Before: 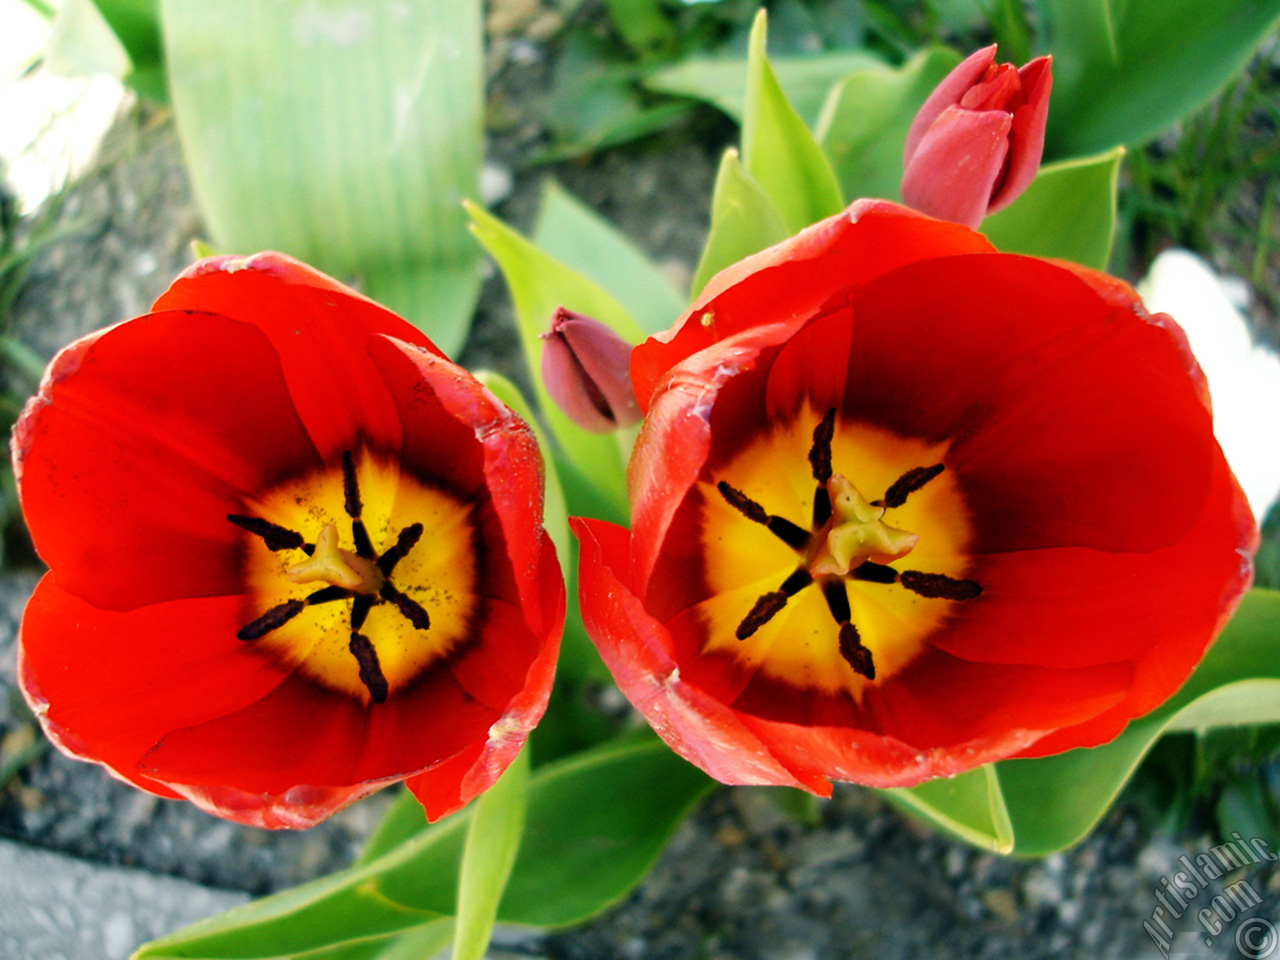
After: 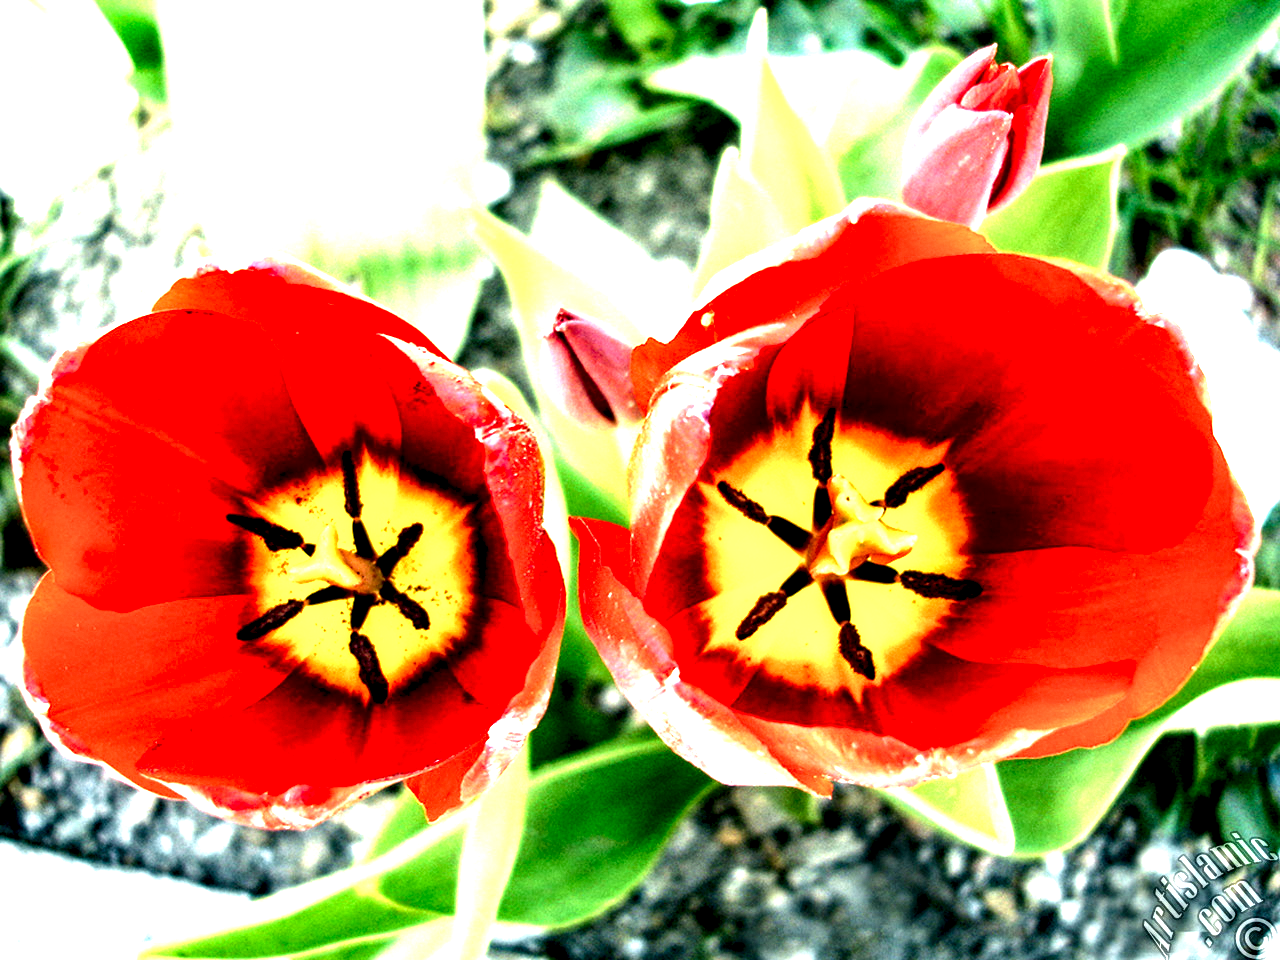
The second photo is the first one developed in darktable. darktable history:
exposure: black level correction 0.001, exposure 1.867 EV, compensate highlight preservation false
tone equalizer: edges refinement/feathering 500, mask exposure compensation -1.57 EV, preserve details no
local contrast: shadows 161%, detail 224%
